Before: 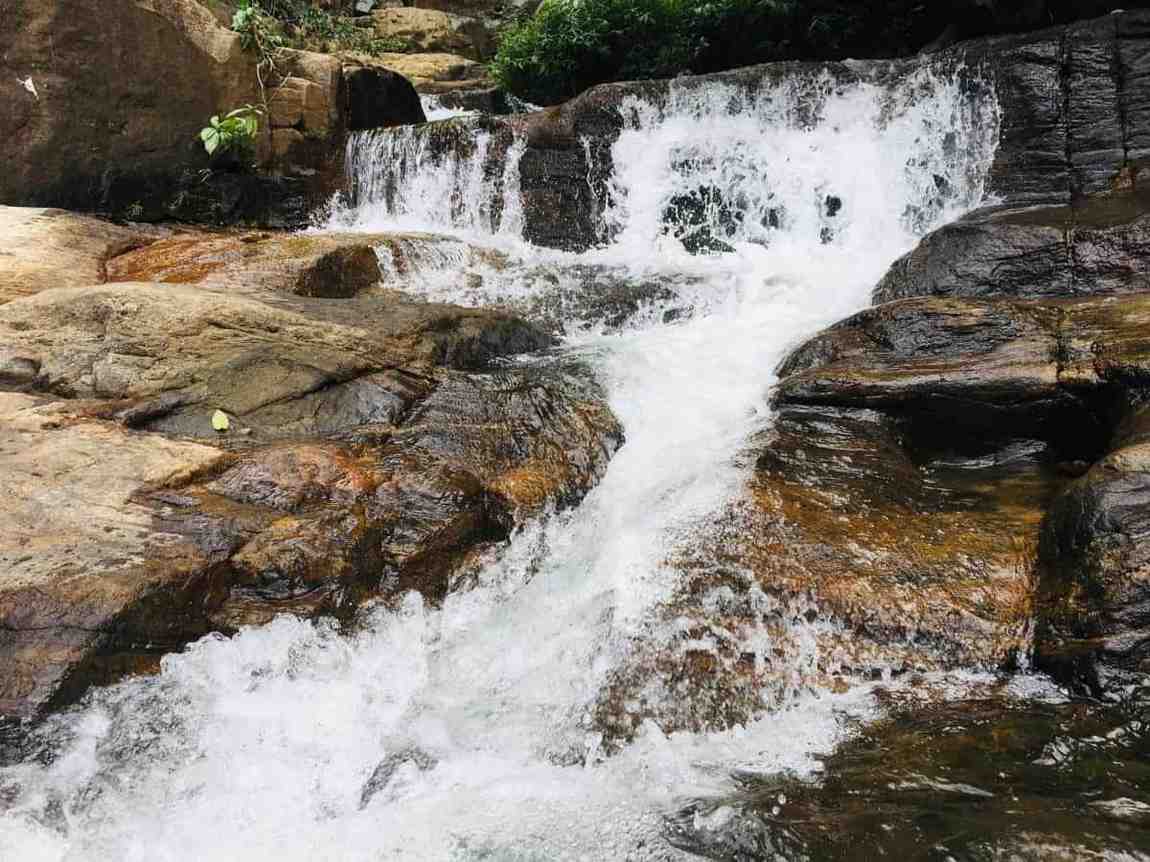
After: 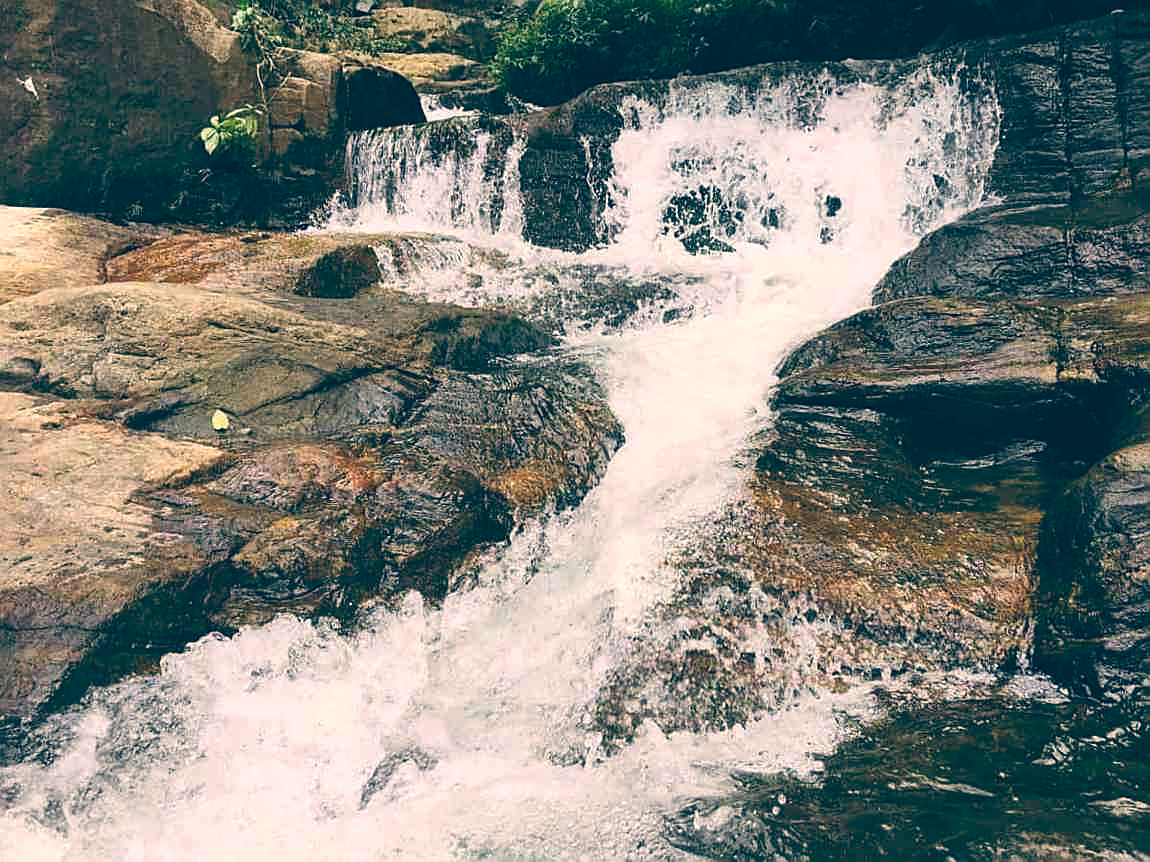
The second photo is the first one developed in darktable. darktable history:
white balance: emerald 1
color balance: lift [1.006, 0.985, 1.002, 1.015], gamma [1, 0.953, 1.008, 1.047], gain [1.076, 1.13, 1.004, 0.87]
sharpen: on, module defaults
